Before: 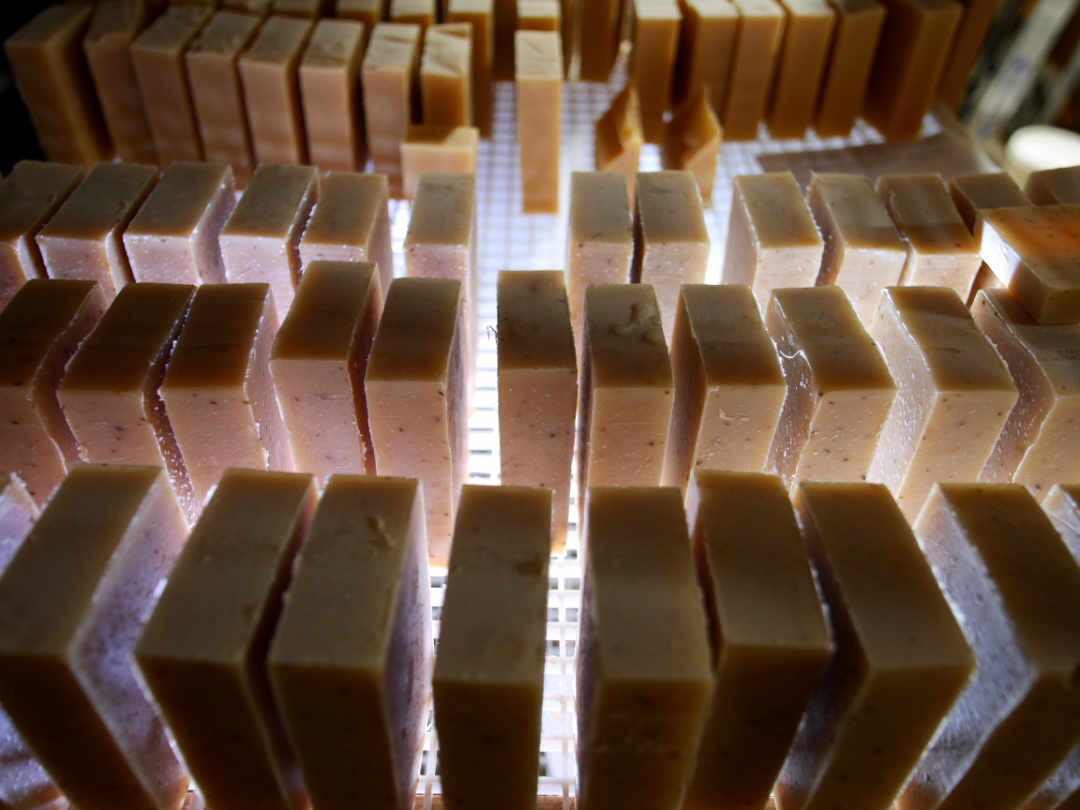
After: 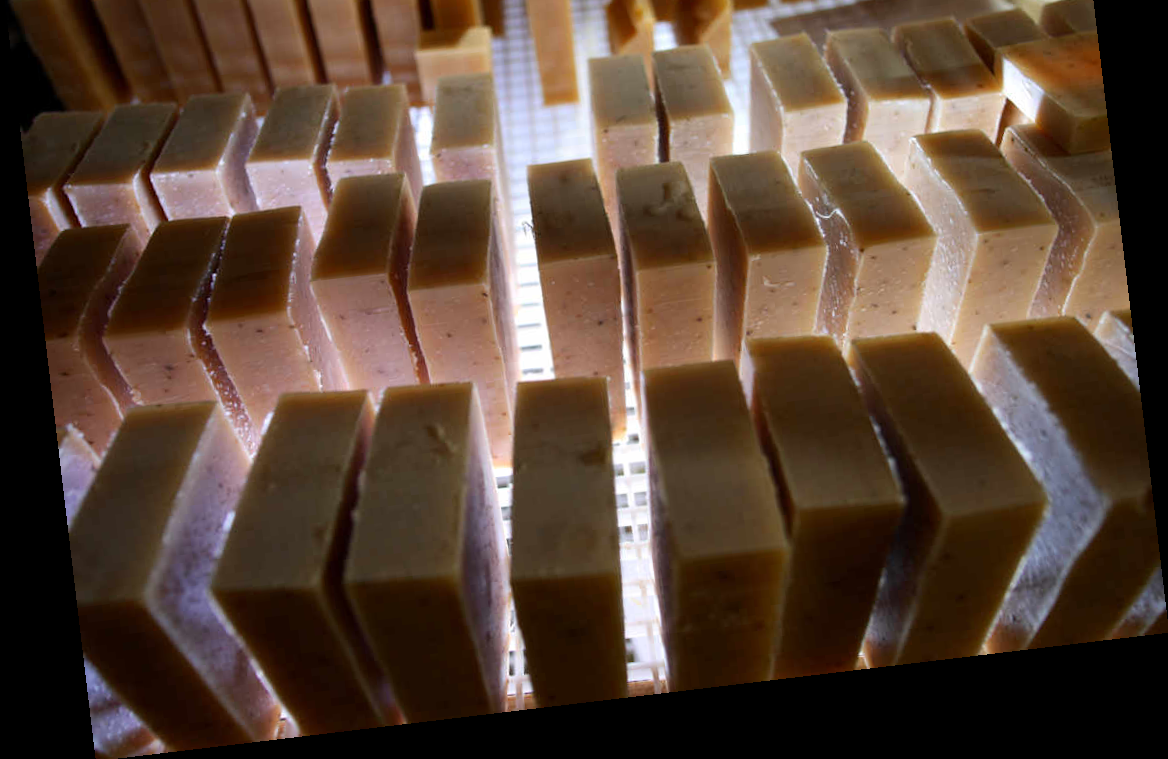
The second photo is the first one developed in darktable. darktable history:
crop and rotate: top 18.507%
rotate and perspective: rotation -6.83°, automatic cropping off
